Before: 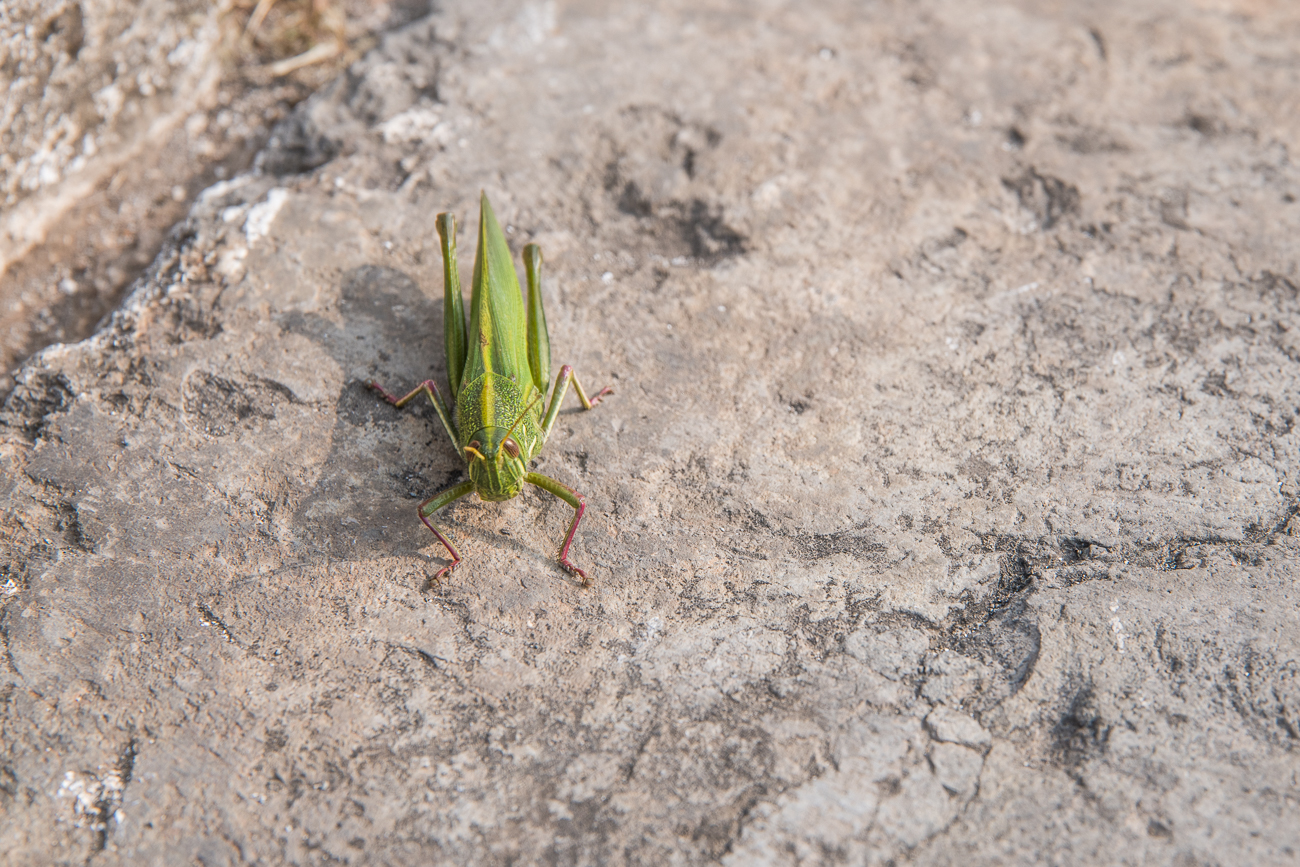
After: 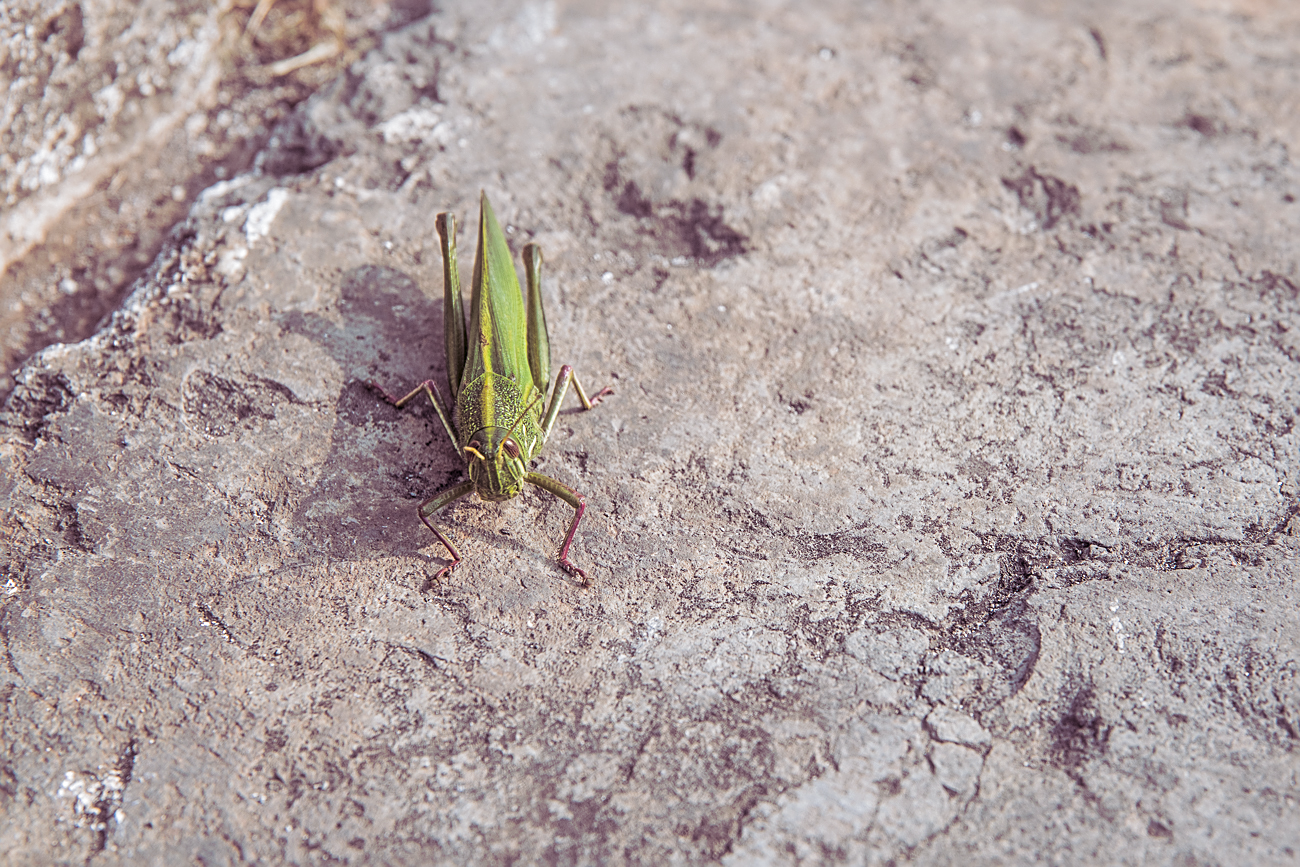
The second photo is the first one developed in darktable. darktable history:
white balance: red 0.98, blue 1.034
sharpen: radius 2.531, amount 0.628
split-toning: shadows › hue 316.8°, shadows › saturation 0.47, highlights › hue 201.6°, highlights › saturation 0, balance -41.97, compress 28.01%
